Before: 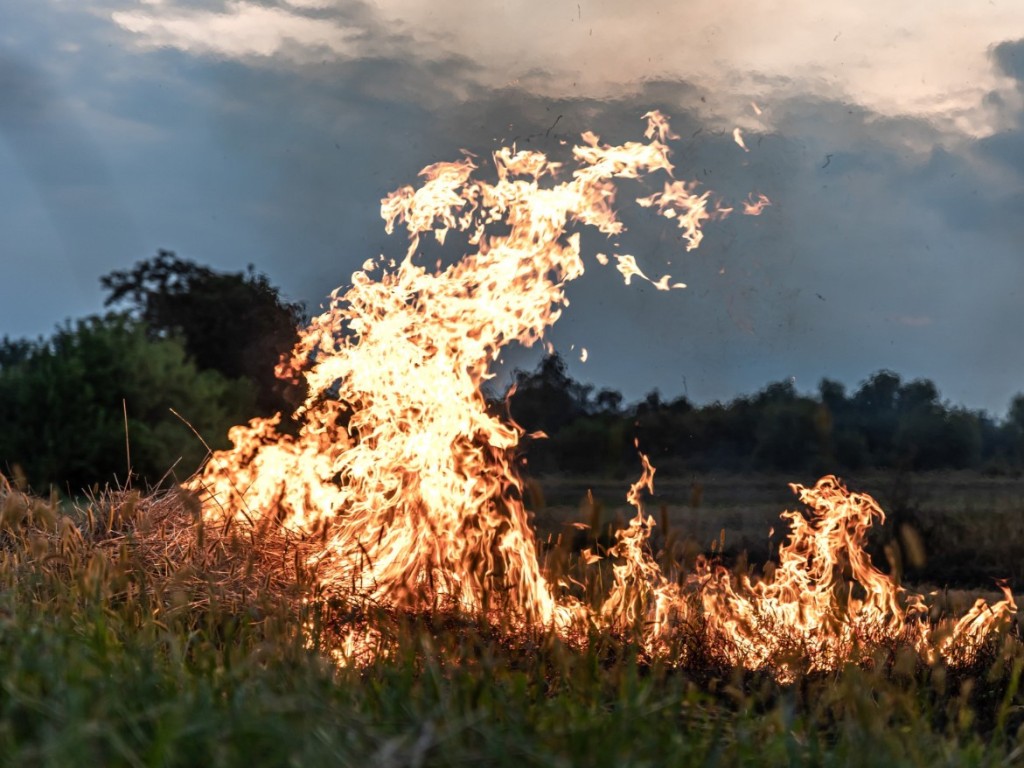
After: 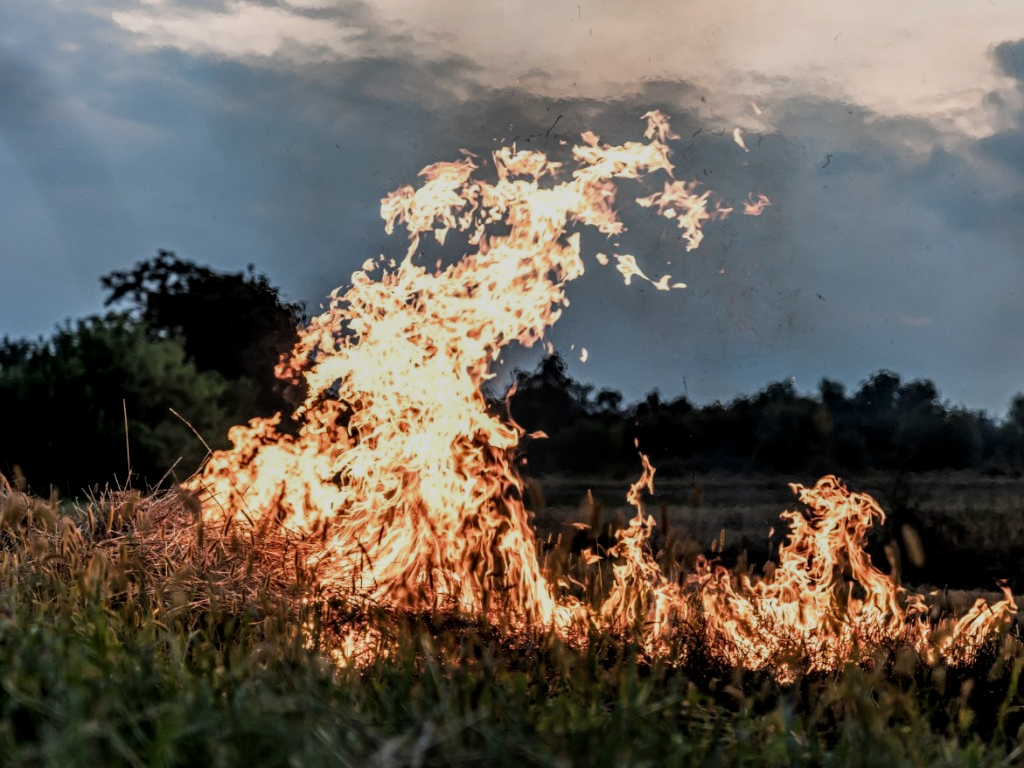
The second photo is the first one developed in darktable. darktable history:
filmic rgb: black relative exposure -7.65 EV, white relative exposure 4.56 EV, hardness 3.61, contrast 1.055
local contrast: on, module defaults
